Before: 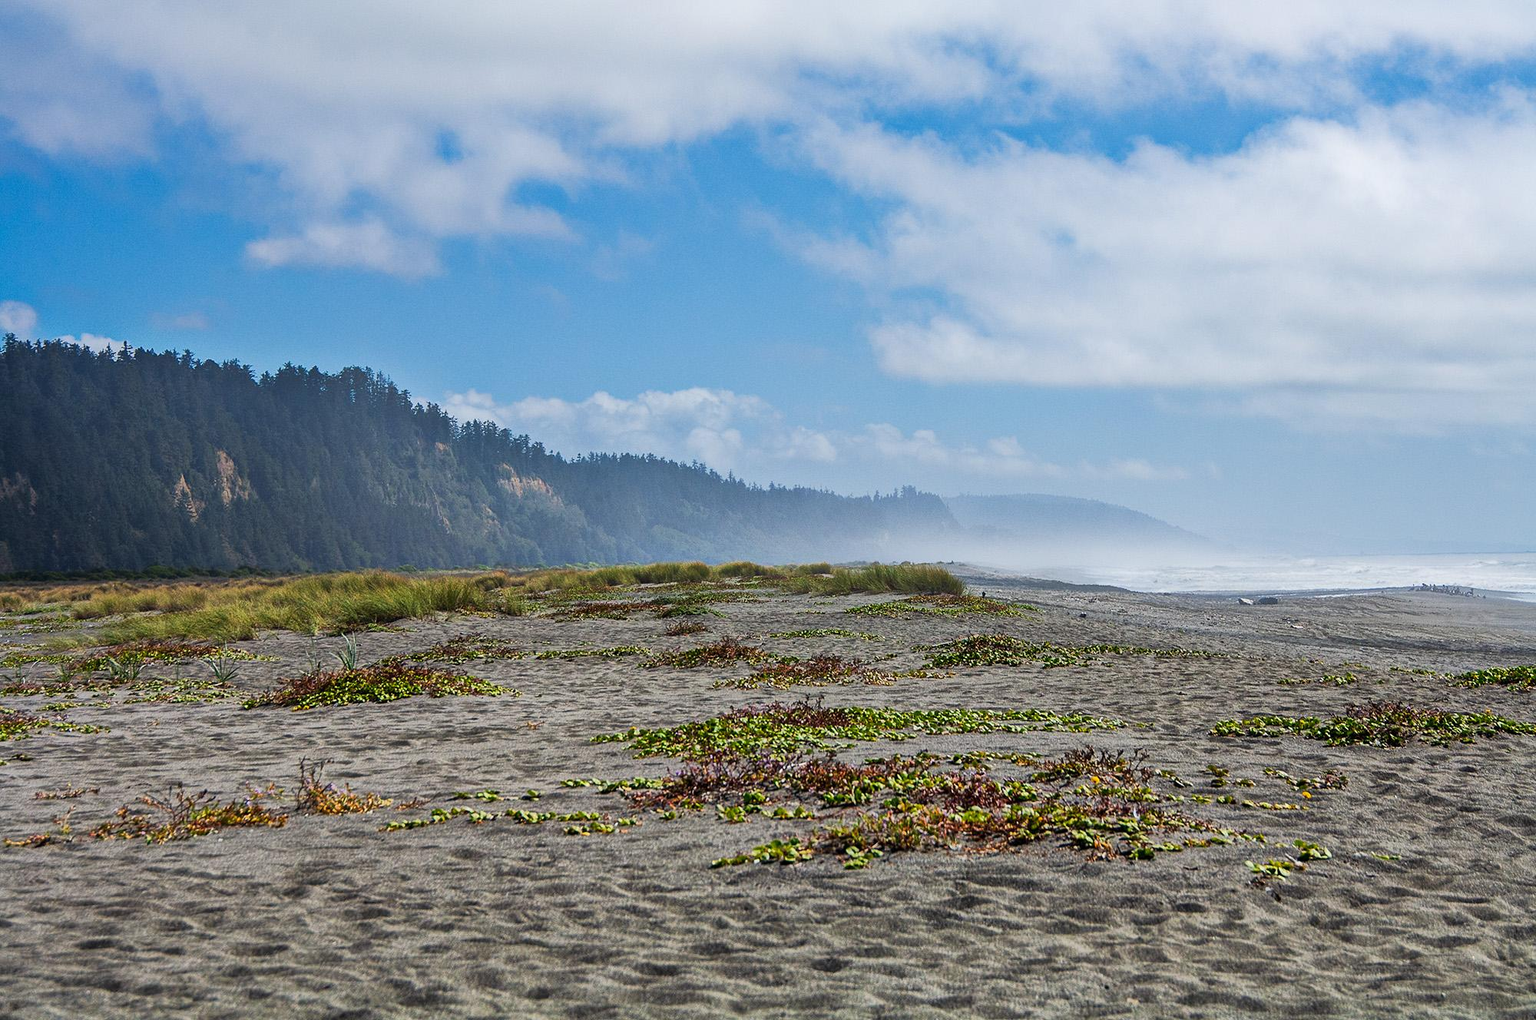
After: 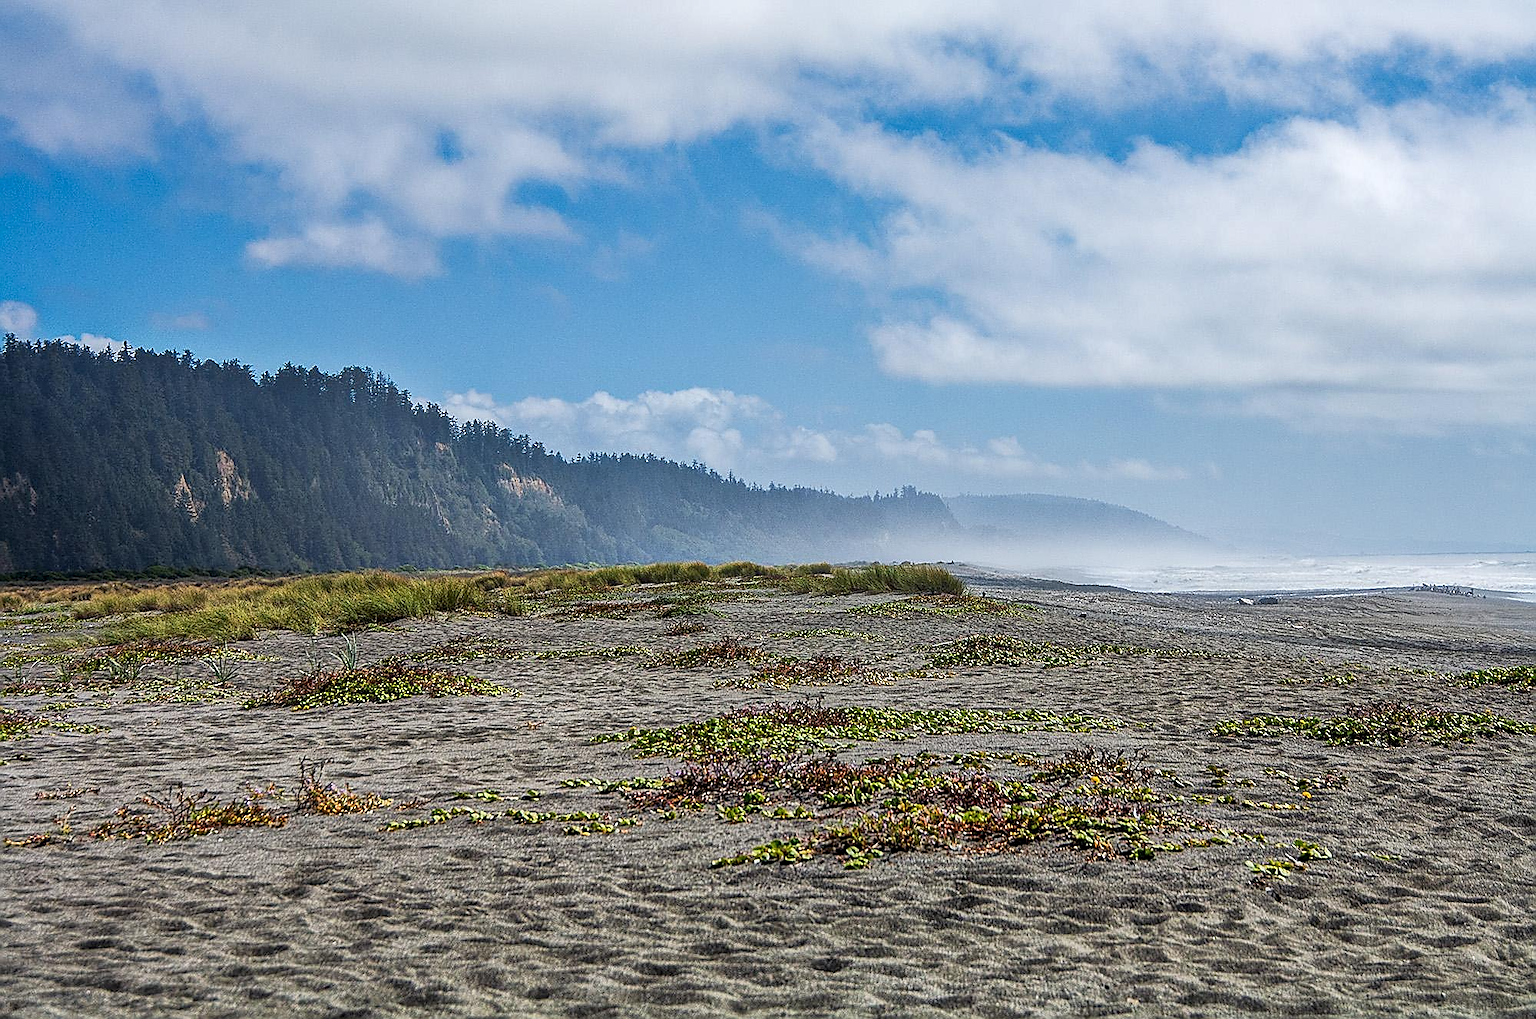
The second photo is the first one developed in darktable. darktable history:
local contrast: detail 130%
sharpen: radius 1.4, amount 1.25, threshold 0.7
